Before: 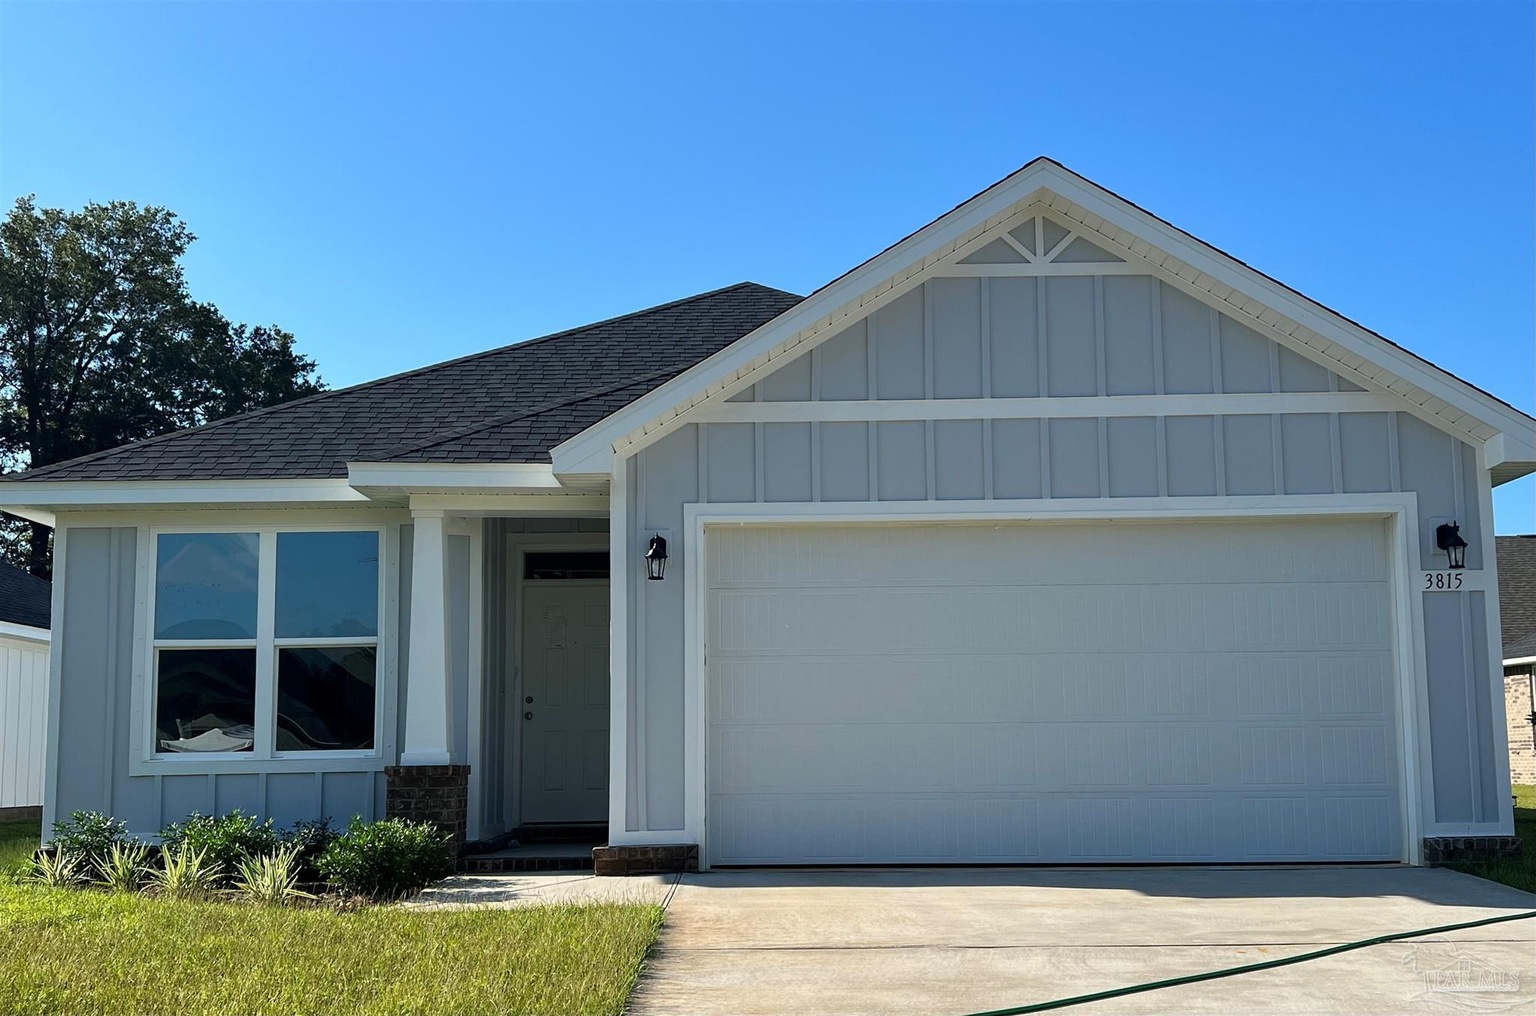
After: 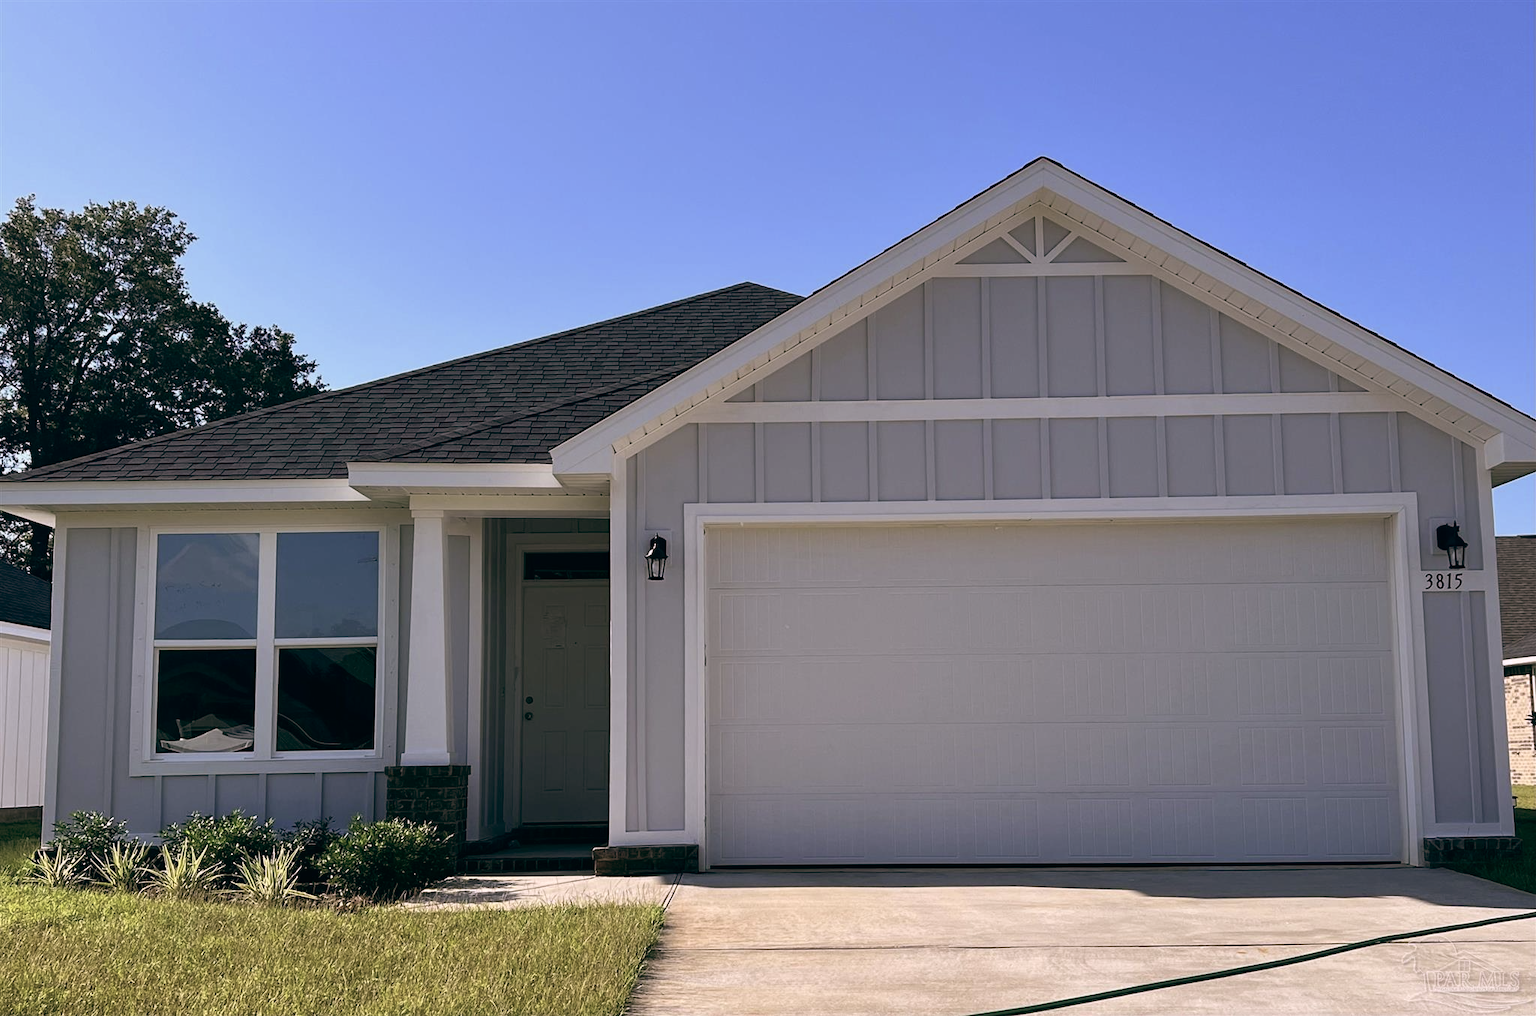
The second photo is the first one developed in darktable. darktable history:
color balance: lift [1, 0.994, 1.002, 1.006], gamma [0.957, 1.081, 1.016, 0.919], gain [0.97, 0.972, 1.01, 1.028], input saturation 91.06%, output saturation 79.8%
color correction: highlights a* 11.96, highlights b* 11.58
color calibration: x 0.37, y 0.382, temperature 4313.32 K
